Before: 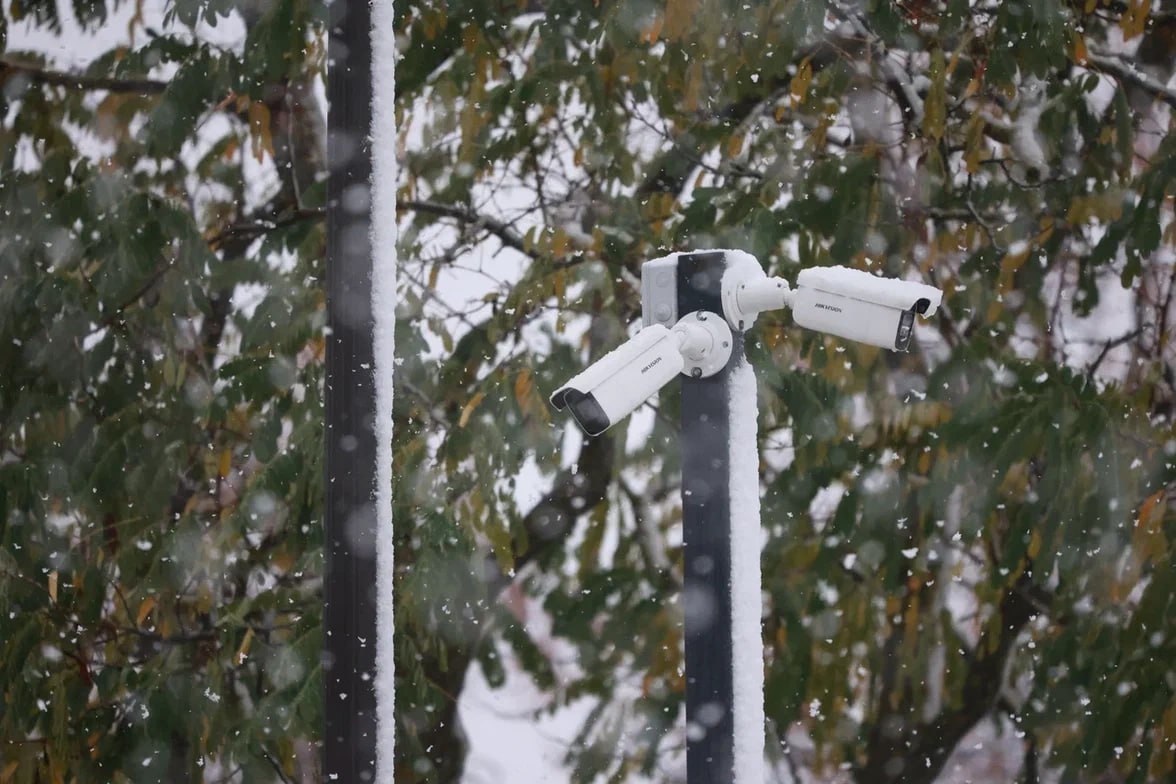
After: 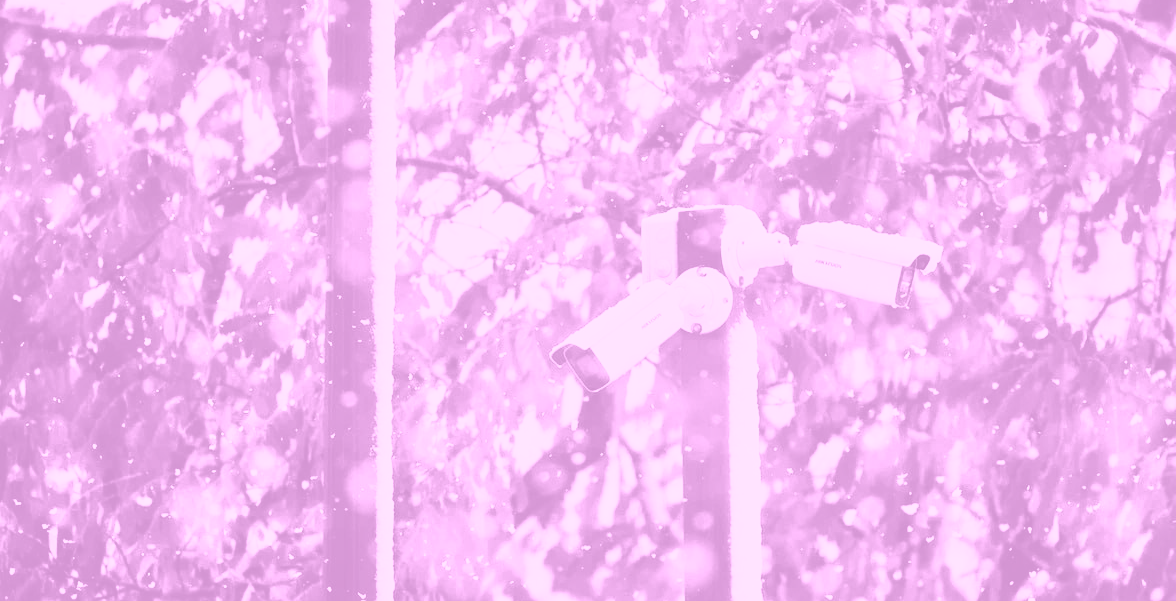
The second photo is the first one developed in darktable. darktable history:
tone equalizer: -7 EV 0.15 EV, -6 EV 0.6 EV, -5 EV 1.15 EV, -4 EV 1.33 EV, -3 EV 1.15 EV, -2 EV 0.6 EV, -1 EV 0.15 EV, mask exposure compensation -0.5 EV
color balance rgb: perceptual saturation grading › global saturation 25%, global vibrance 20%
colorize: hue 331.2°, saturation 75%, source mix 30.28%, lightness 70.52%, version 1
crop: top 5.667%, bottom 17.637%
contrast brightness saturation: contrast 0.5, saturation -0.1
